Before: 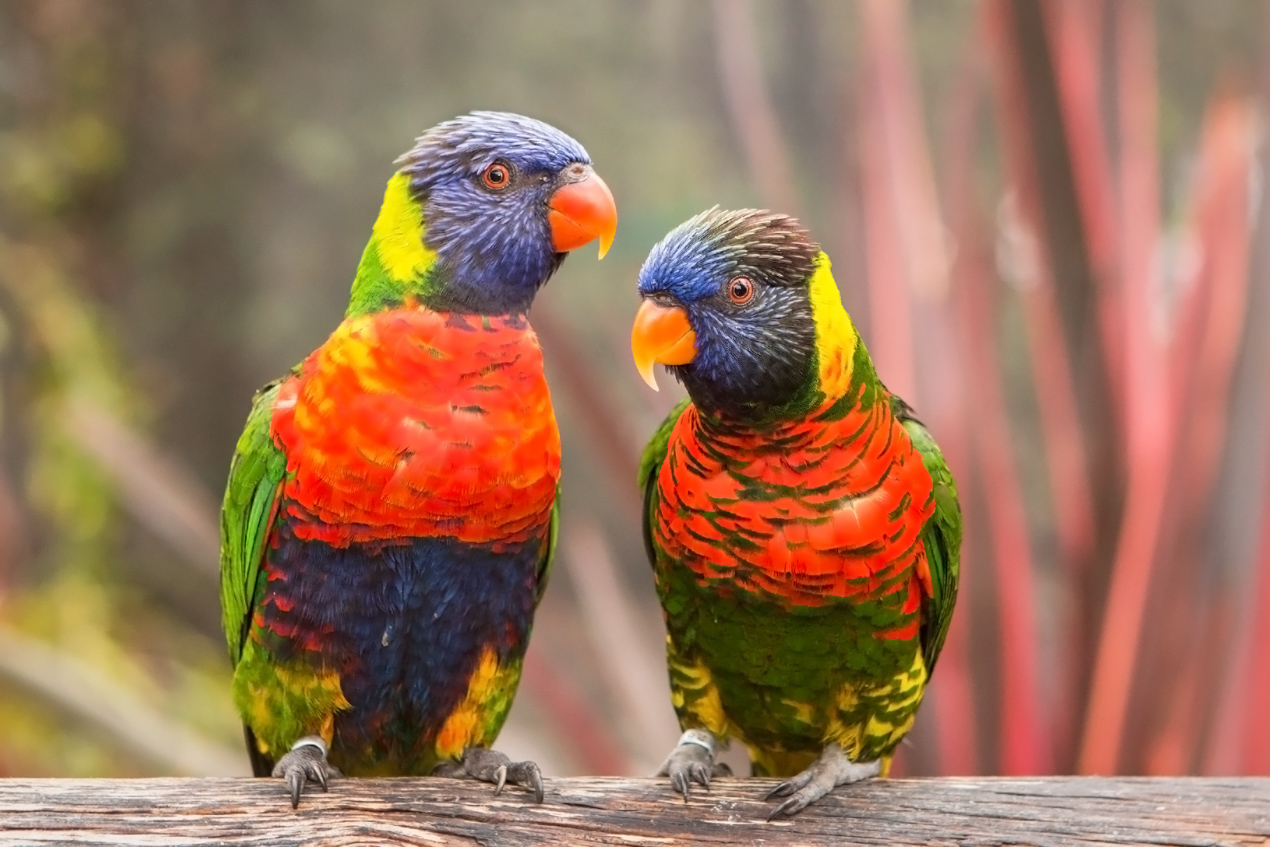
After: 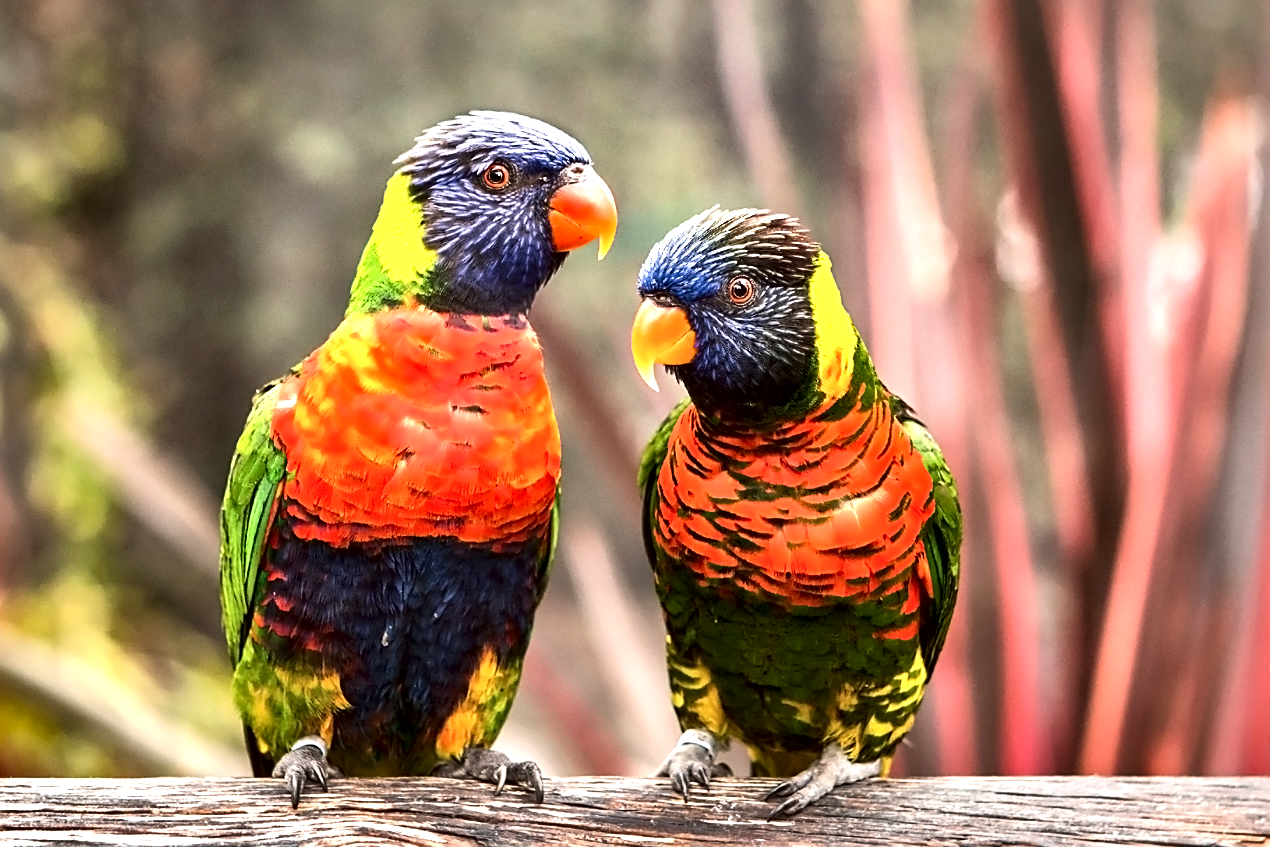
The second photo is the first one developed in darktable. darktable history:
shadows and highlights: shadows 30.63, highlights -63.22, shadows color adjustment 98%, highlights color adjustment 58.61%, soften with gaussian
local contrast: mode bilateral grid, contrast 70, coarseness 75, detail 180%, midtone range 0.2
tone equalizer: -8 EV -0.75 EV, -7 EV -0.7 EV, -6 EV -0.6 EV, -5 EV -0.4 EV, -3 EV 0.4 EV, -2 EV 0.6 EV, -1 EV 0.7 EV, +0 EV 0.75 EV, edges refinement/feathering 500, mask exposure compensation -1.57 EV, preserve details no
sharpen: on, module defaults
